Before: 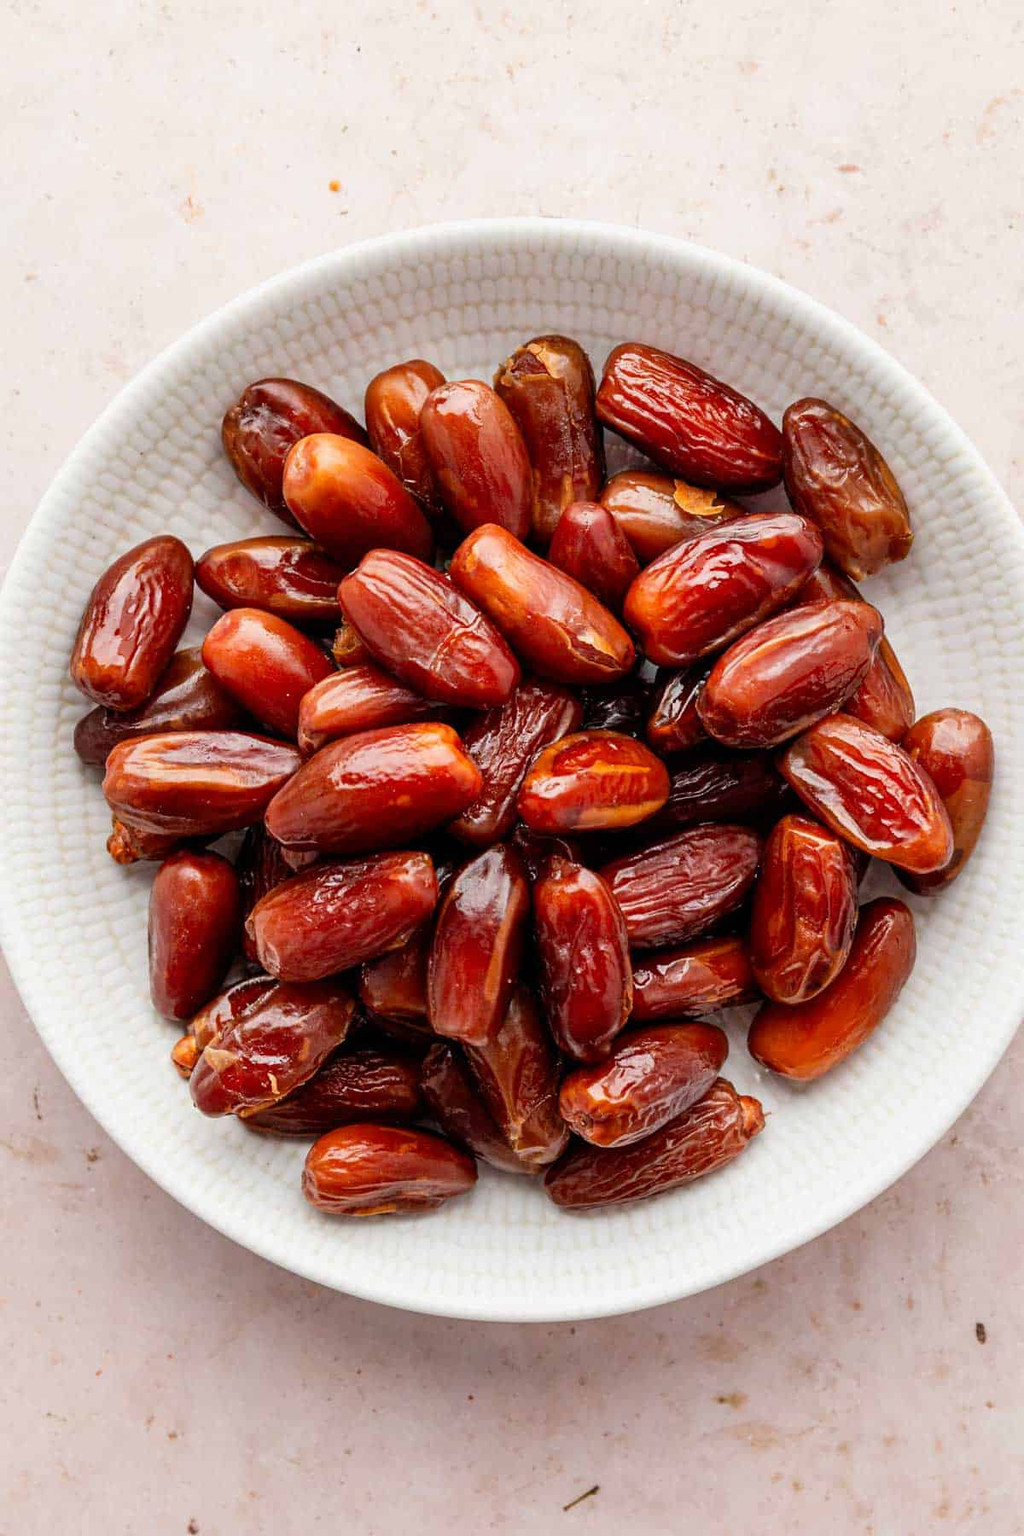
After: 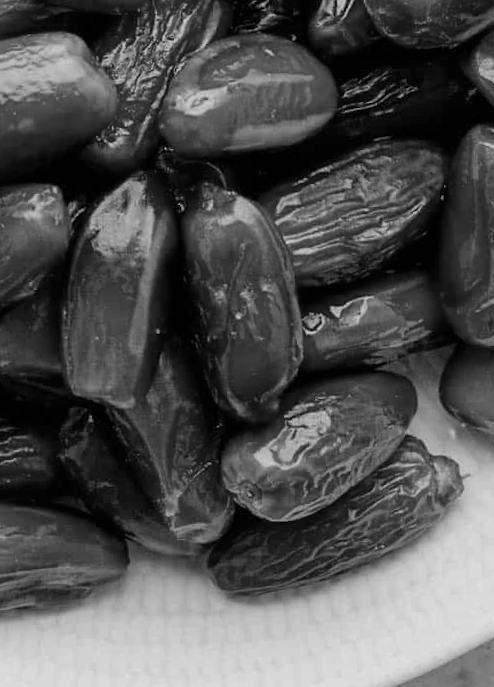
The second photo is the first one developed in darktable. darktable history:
crop: left 37.221%, top 45.169%, right 20.63%, bottom 13.777%
exposure: exposure -0.36 EV, compensate highlight preservation false
monochrome: a 1.94, b -0.638
rotate and perspective: rotation -2.12°, lens shift (vertical) 0.009, lens shift (horizontal) -0.008, automatic cropping original format, crop left 0.036, crop right 0.964, crop top 0.05, crop bottom 0.959
